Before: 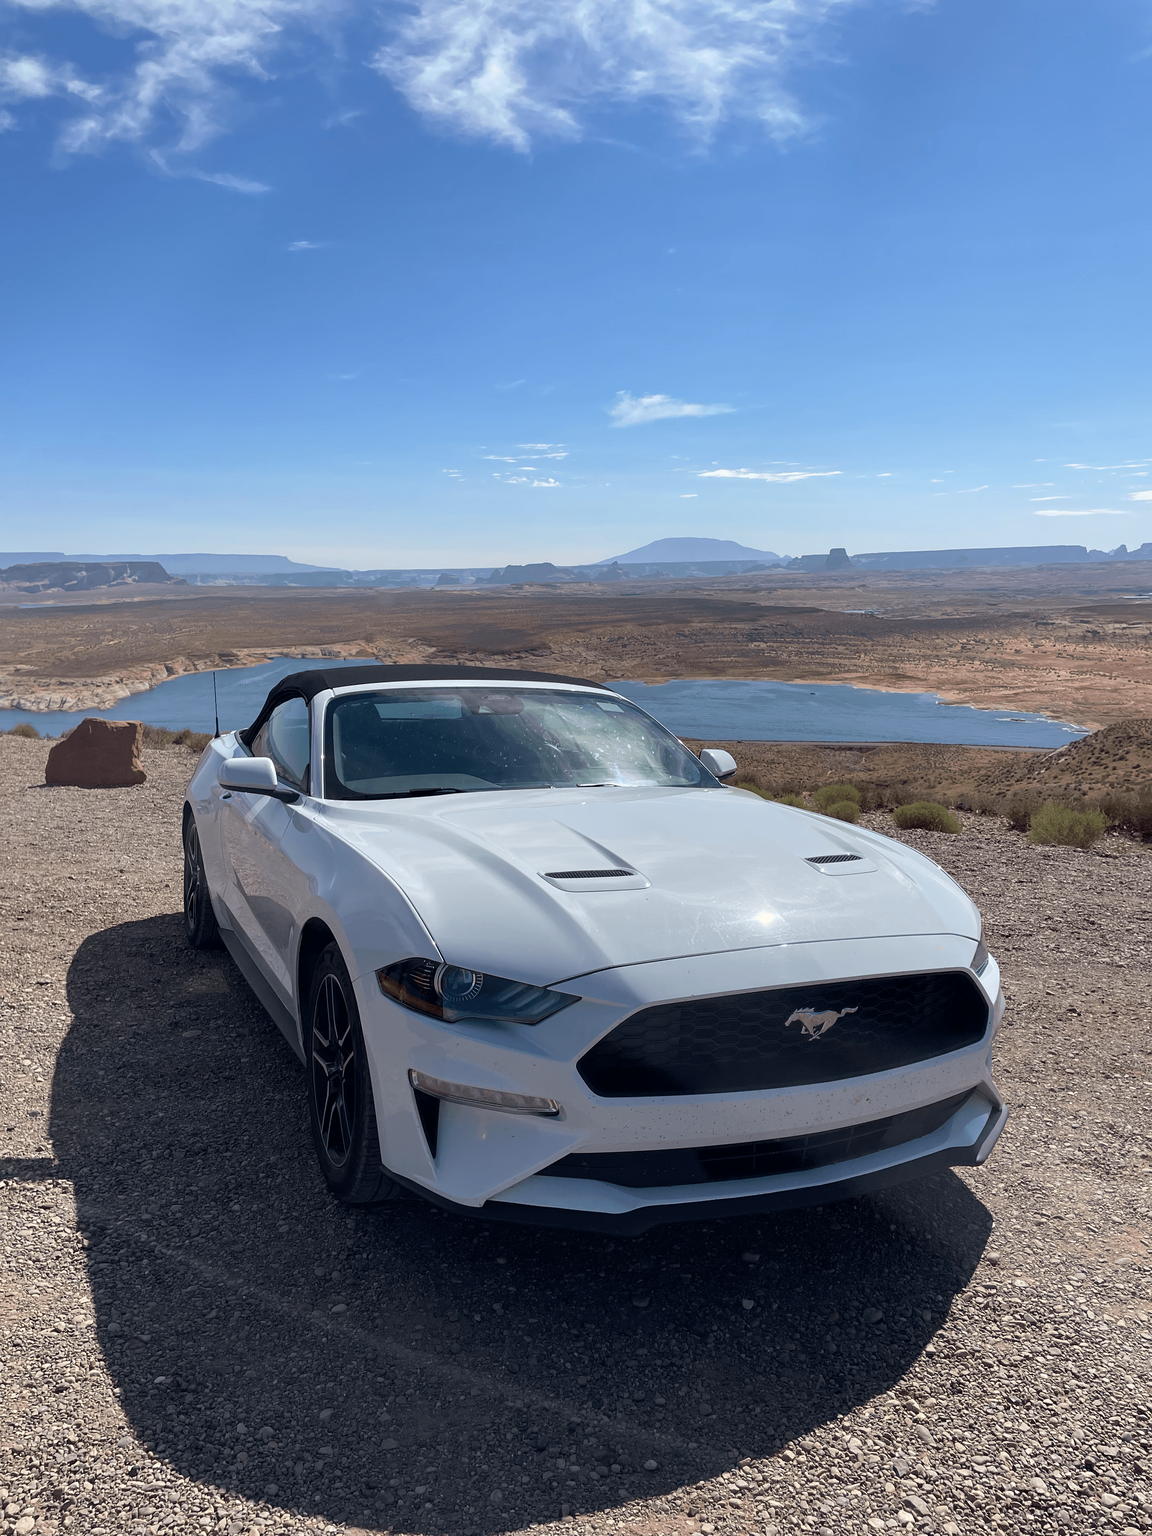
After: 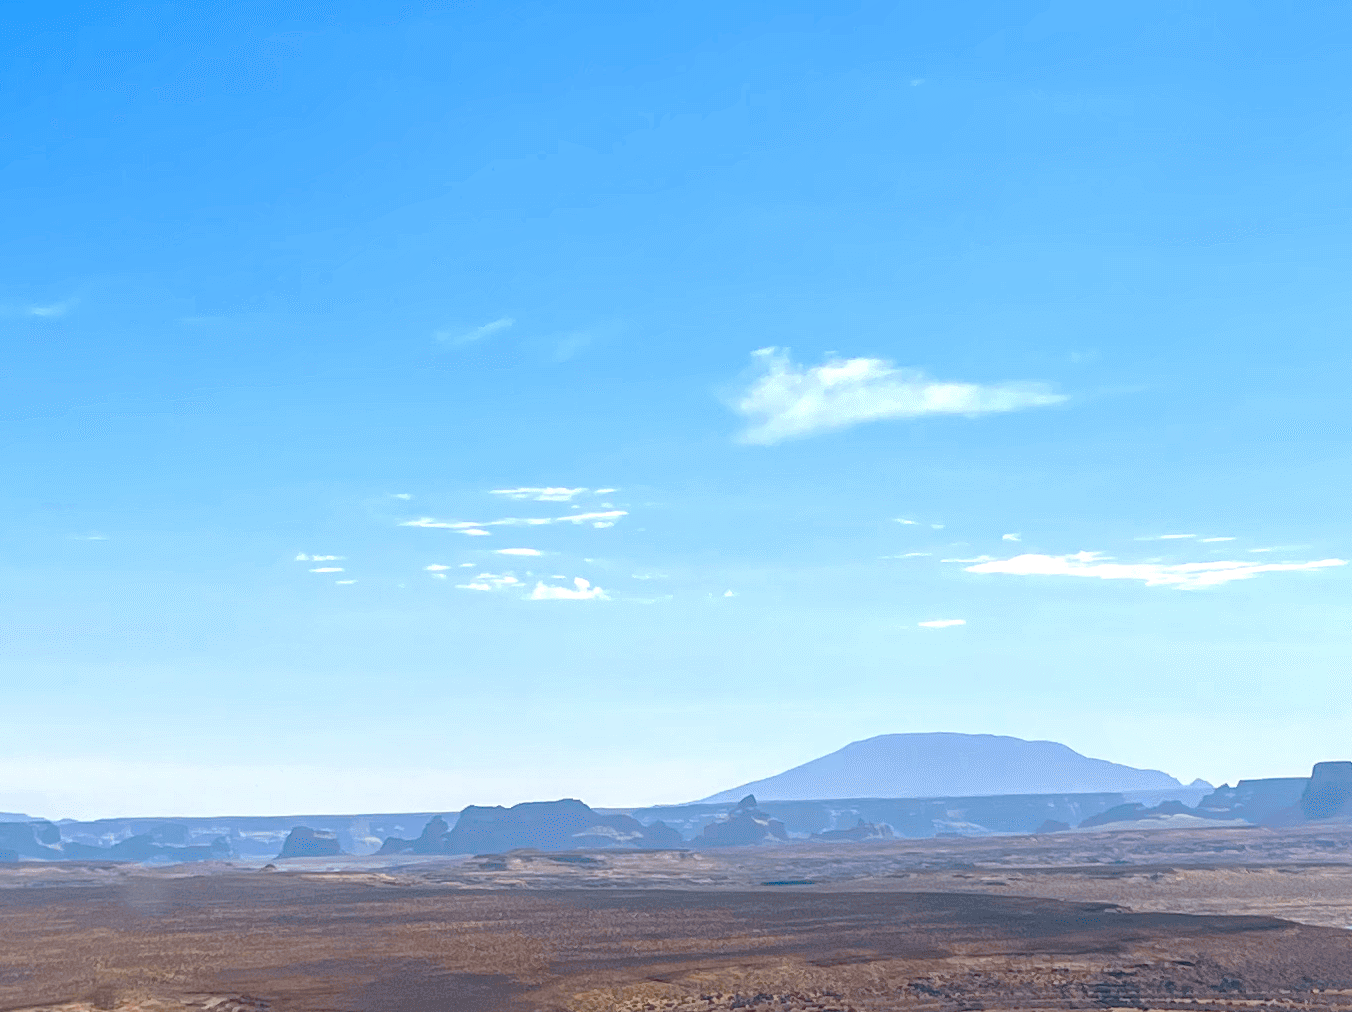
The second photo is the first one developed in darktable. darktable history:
crop: left 28.64%, top 16.832%, right 26.637%, bottom 58.055%
local contrast: detail 130%
tone equalizer: on, module defaults
color balance rgb: perceptual saturation grading › global saturation 20%, perceptual saturation grading › highlights -50%, perceptual saturation grading › shadows 30%, perceptual brilliance grading › global brilliance 10%, perceptual brilliance grading › shadows 15%
color correction: saturation 1.34
